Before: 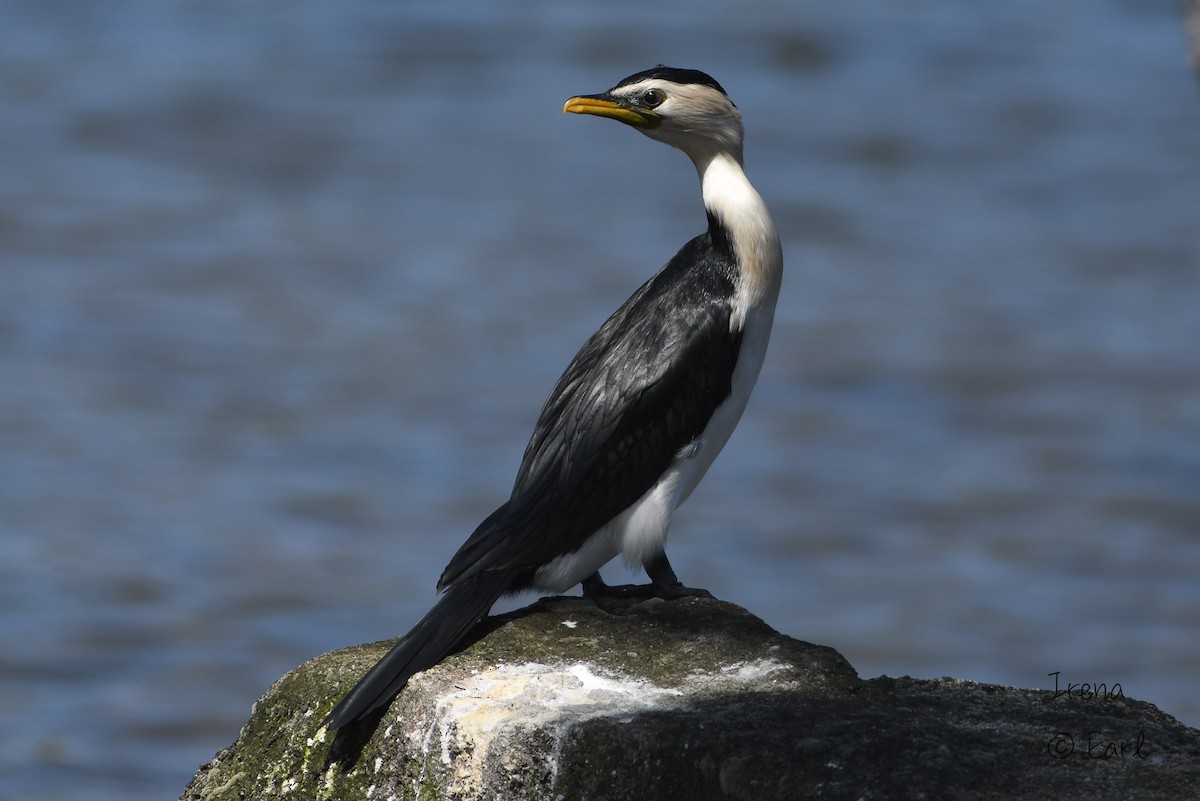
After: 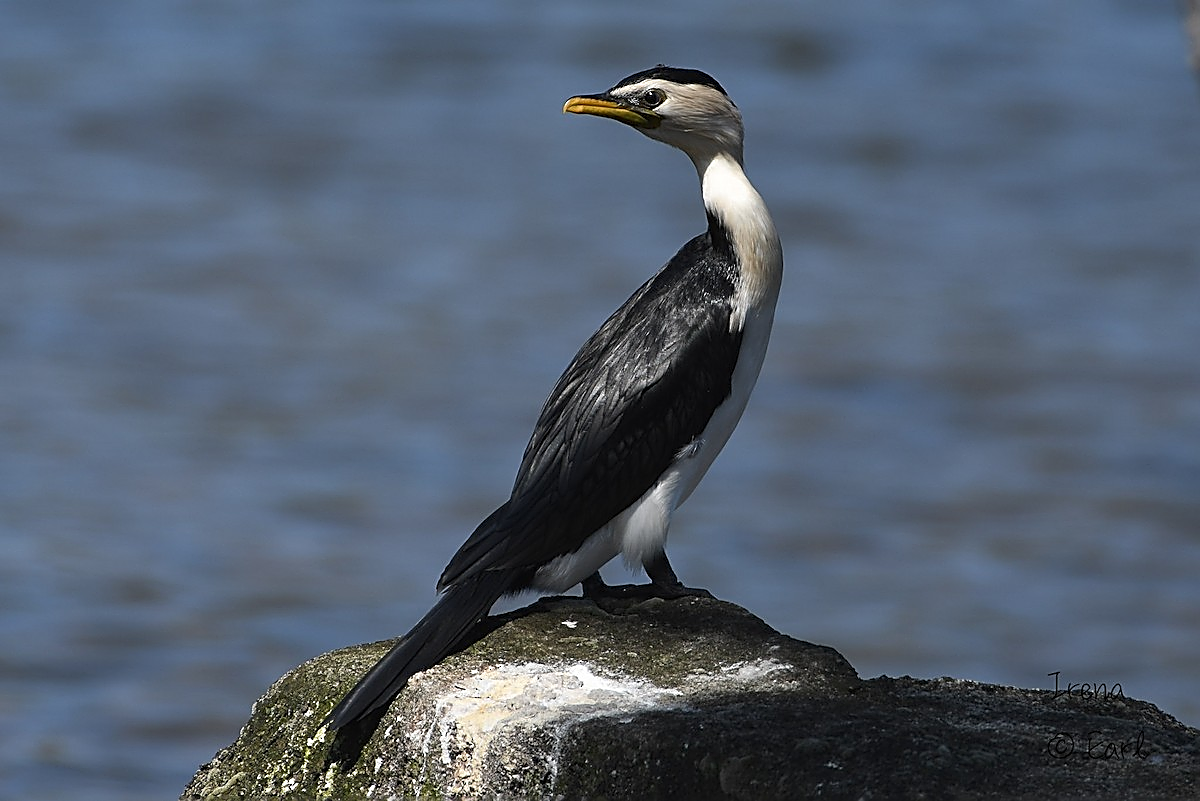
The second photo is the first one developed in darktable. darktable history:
sharpen: radius 1.641, amount 1.283
